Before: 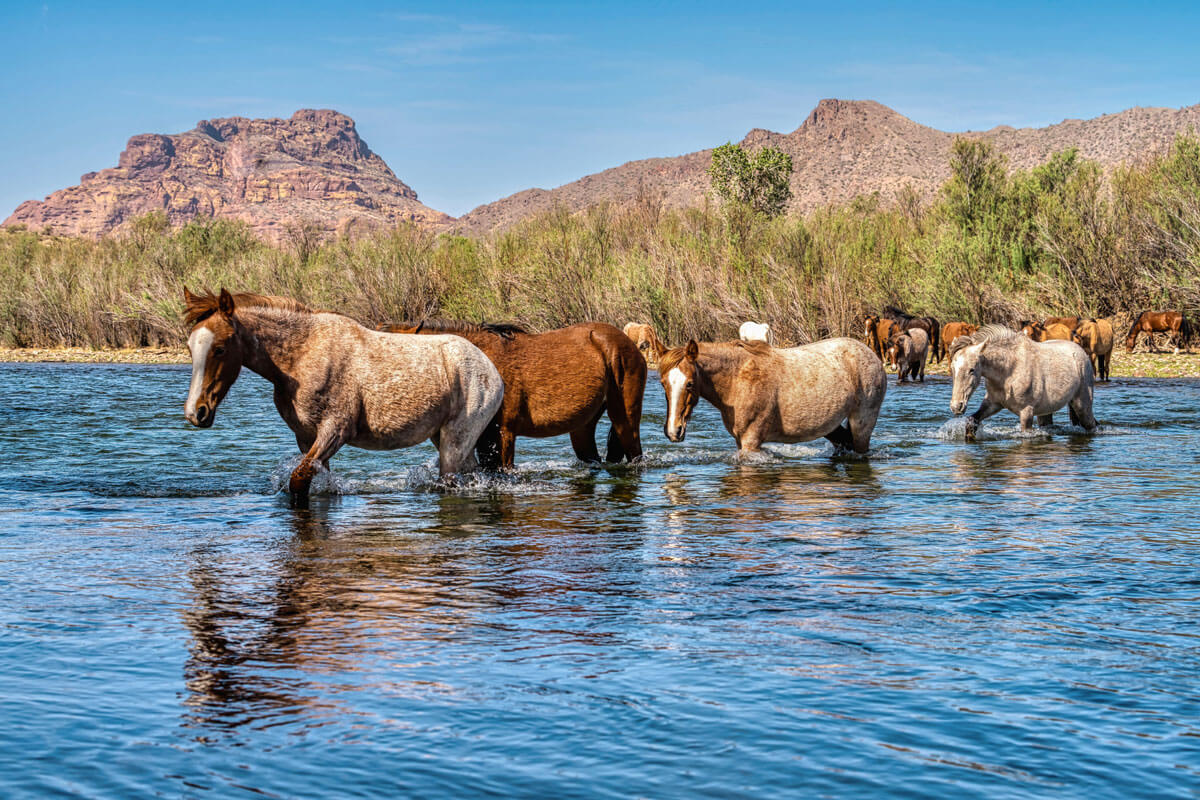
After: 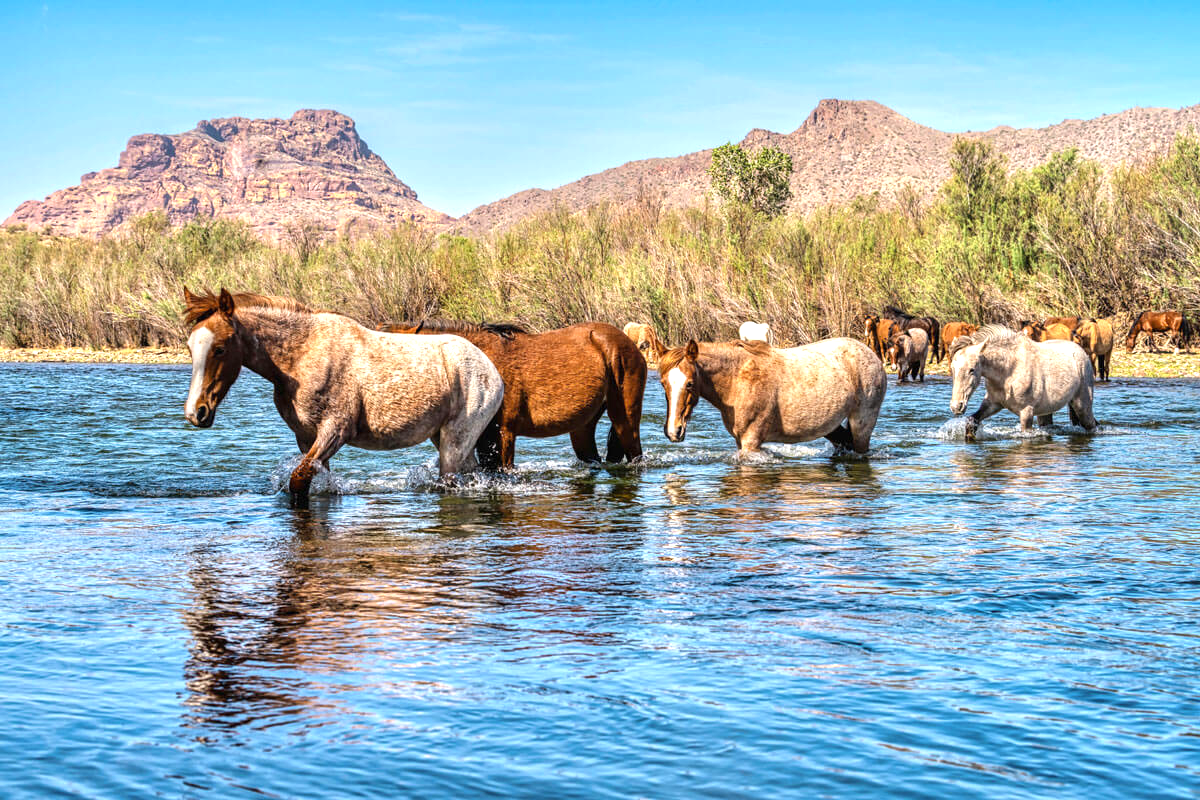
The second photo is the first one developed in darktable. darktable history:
exposure: exposure 0.734 EV, compensate exposure bias true, compensate highlight preservation false
